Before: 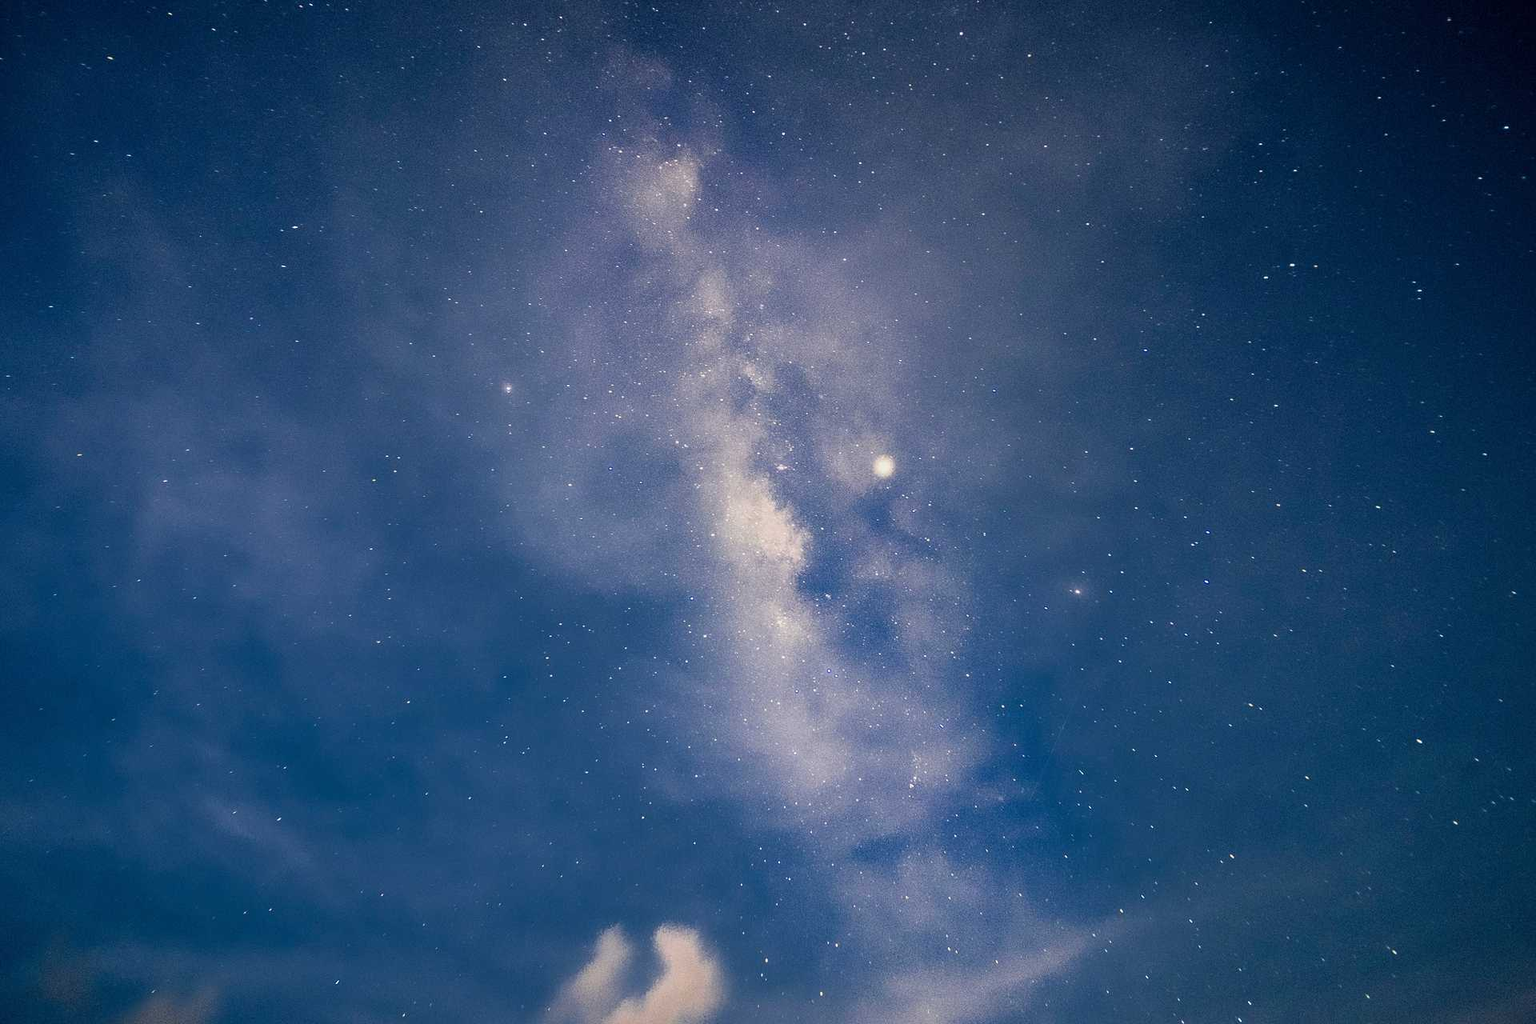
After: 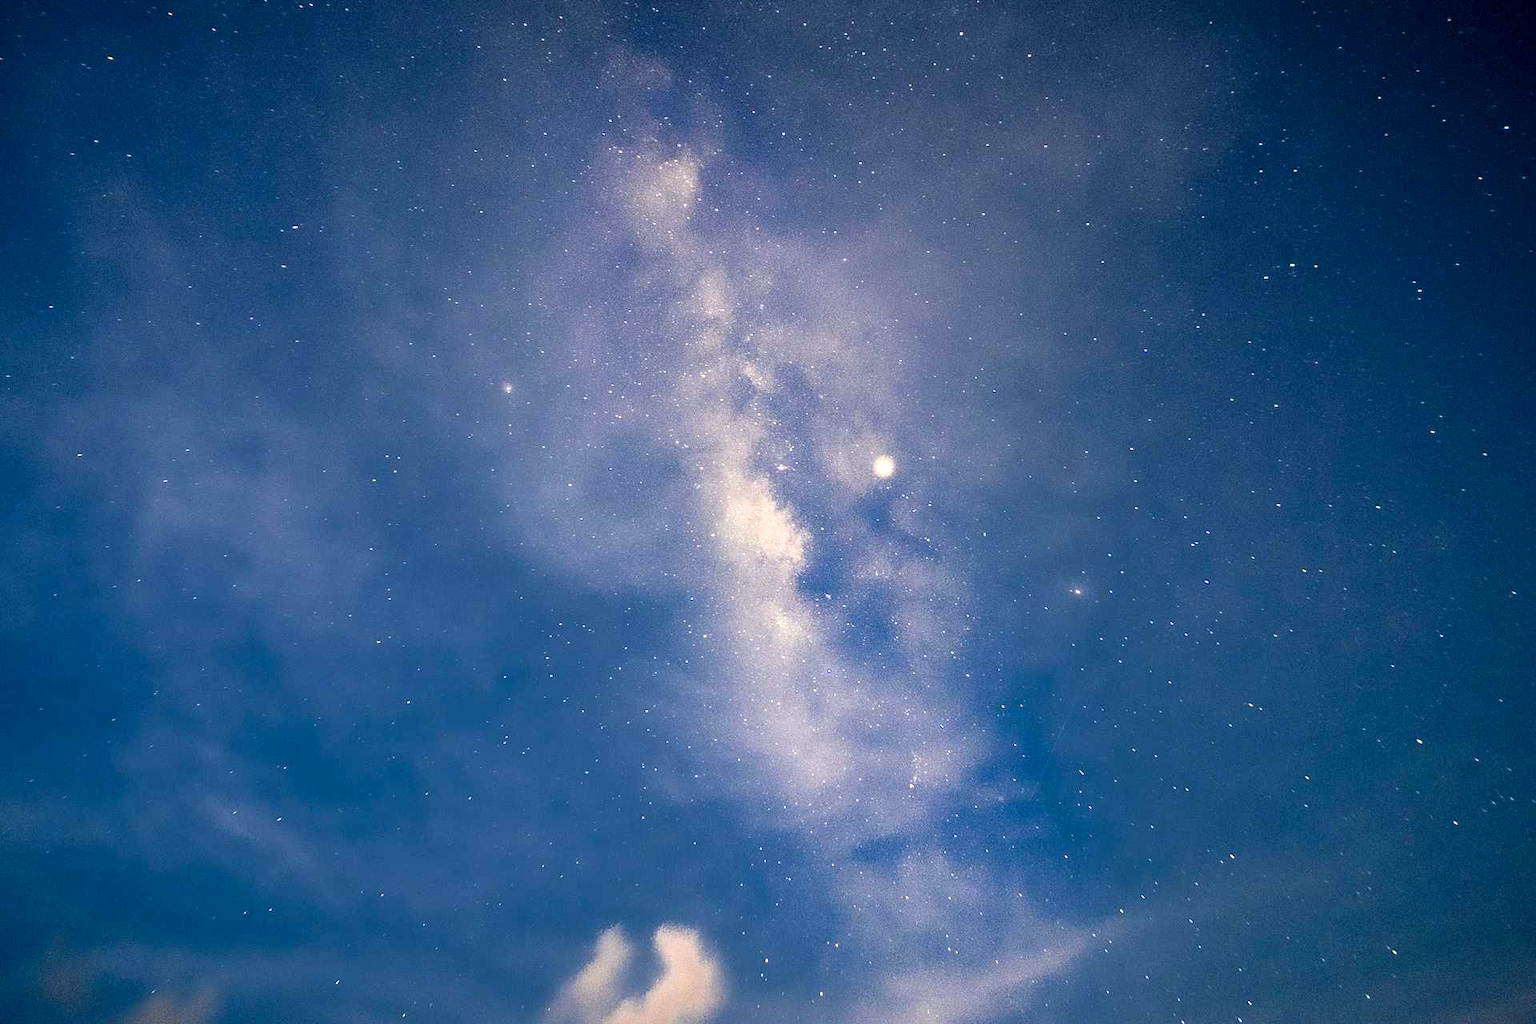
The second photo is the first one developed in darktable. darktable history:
color correction: highlights a* 0.591, highlights b* 2.86, saturation 1.06
exposure: black level correction 0.001, exposure 0.499 EV, compensate highlight preservation false
